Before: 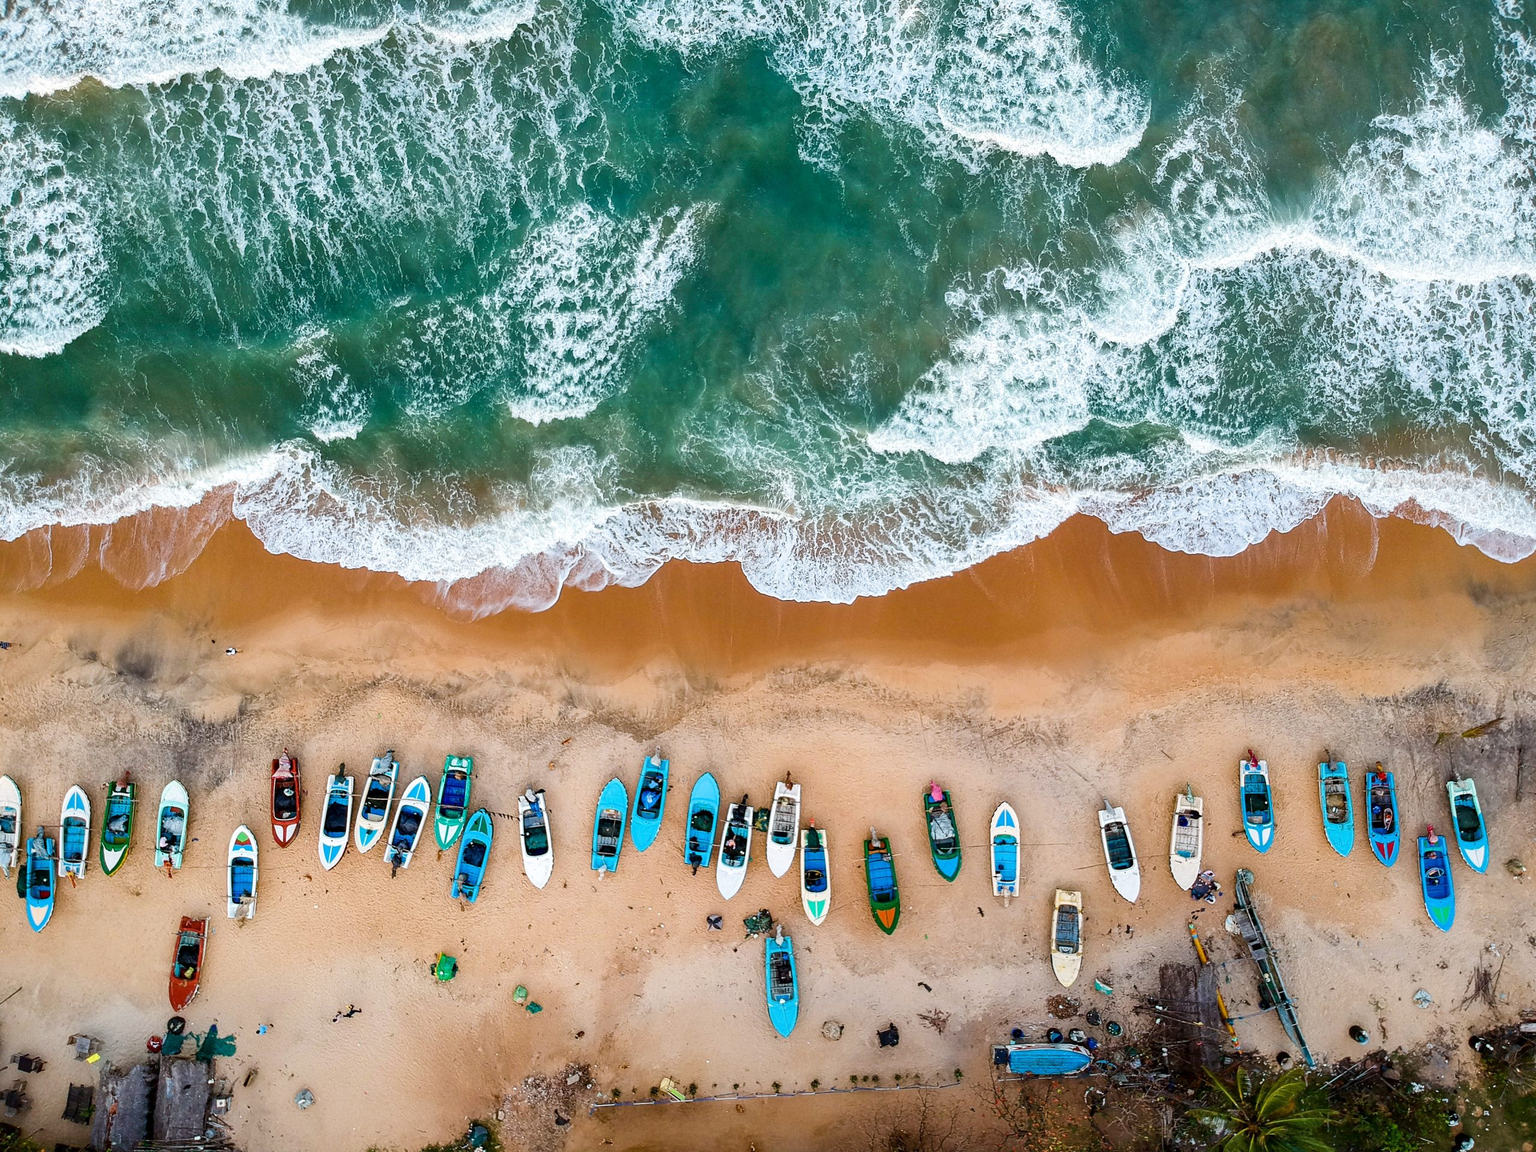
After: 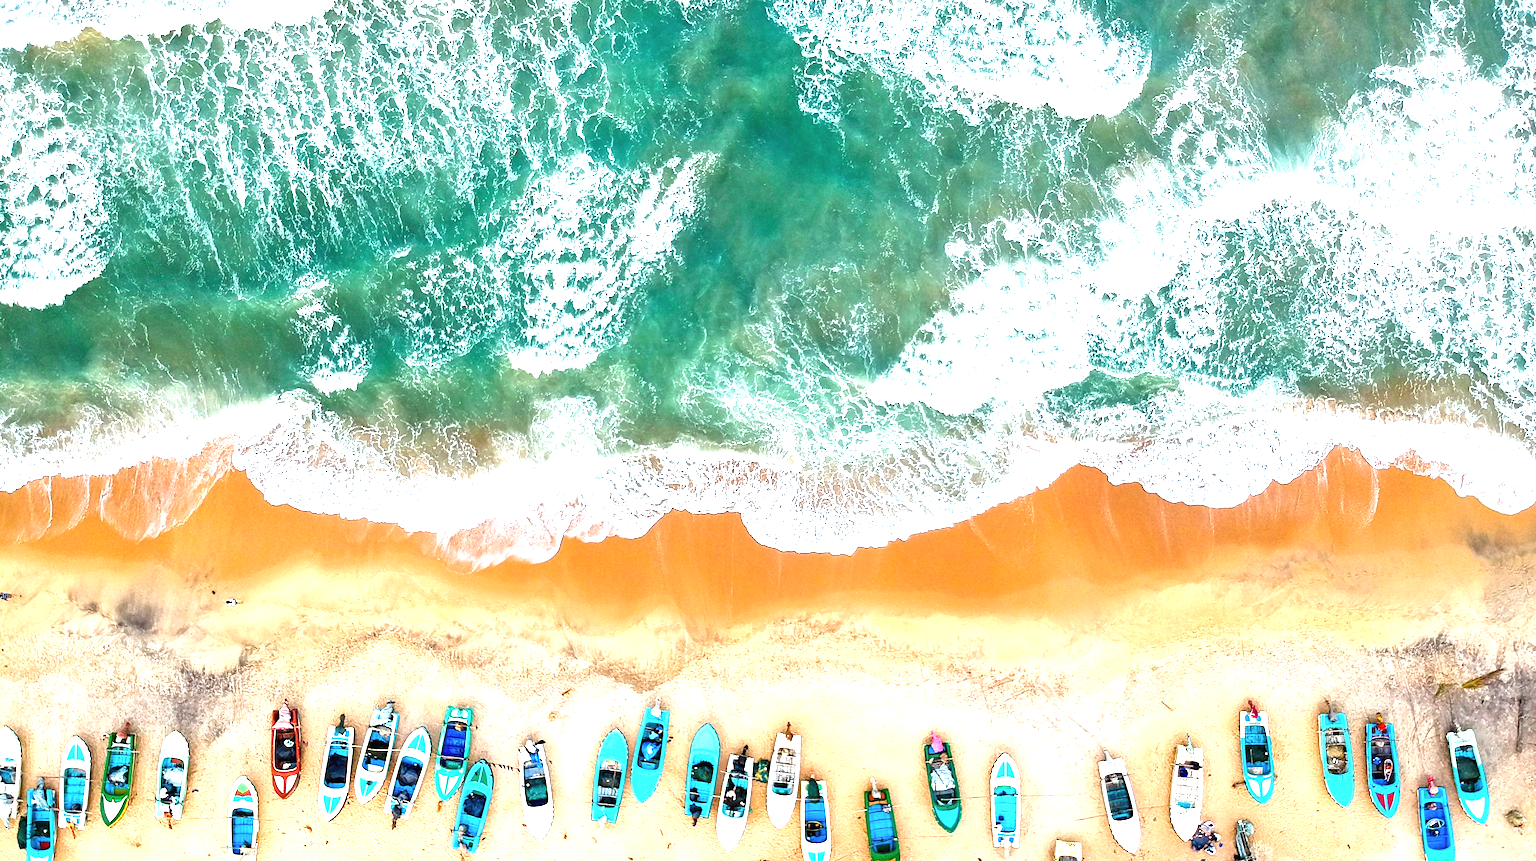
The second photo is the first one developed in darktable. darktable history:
crop: top 4.296%, bottom 20.874%
exposure: black level correction 0, exposure 1.481 EV, compensate highlight preservation false
color correction: highlights b* 3
